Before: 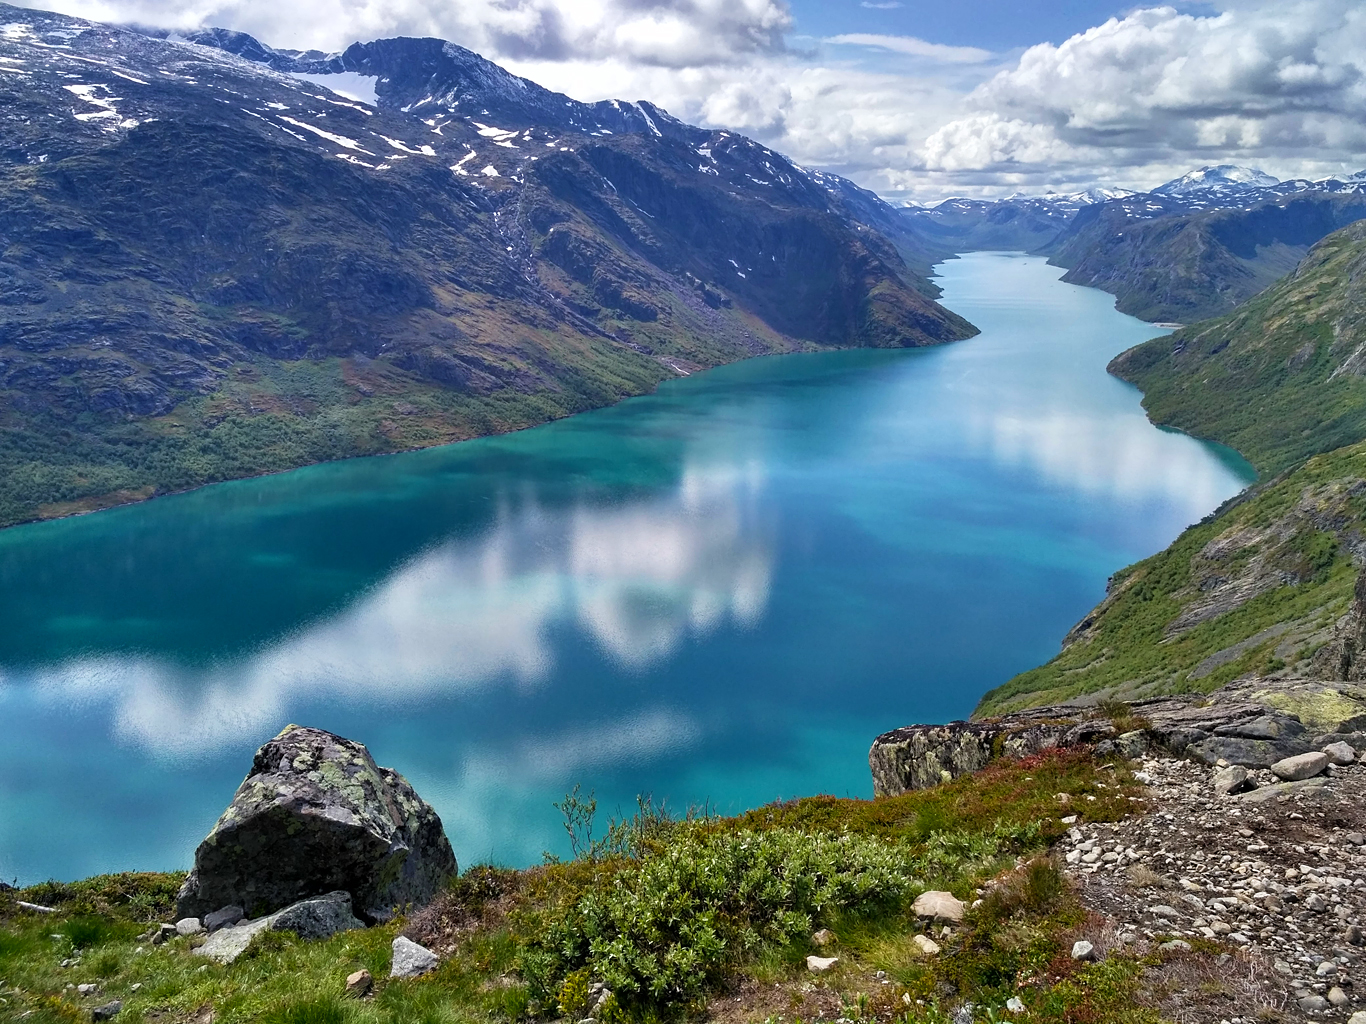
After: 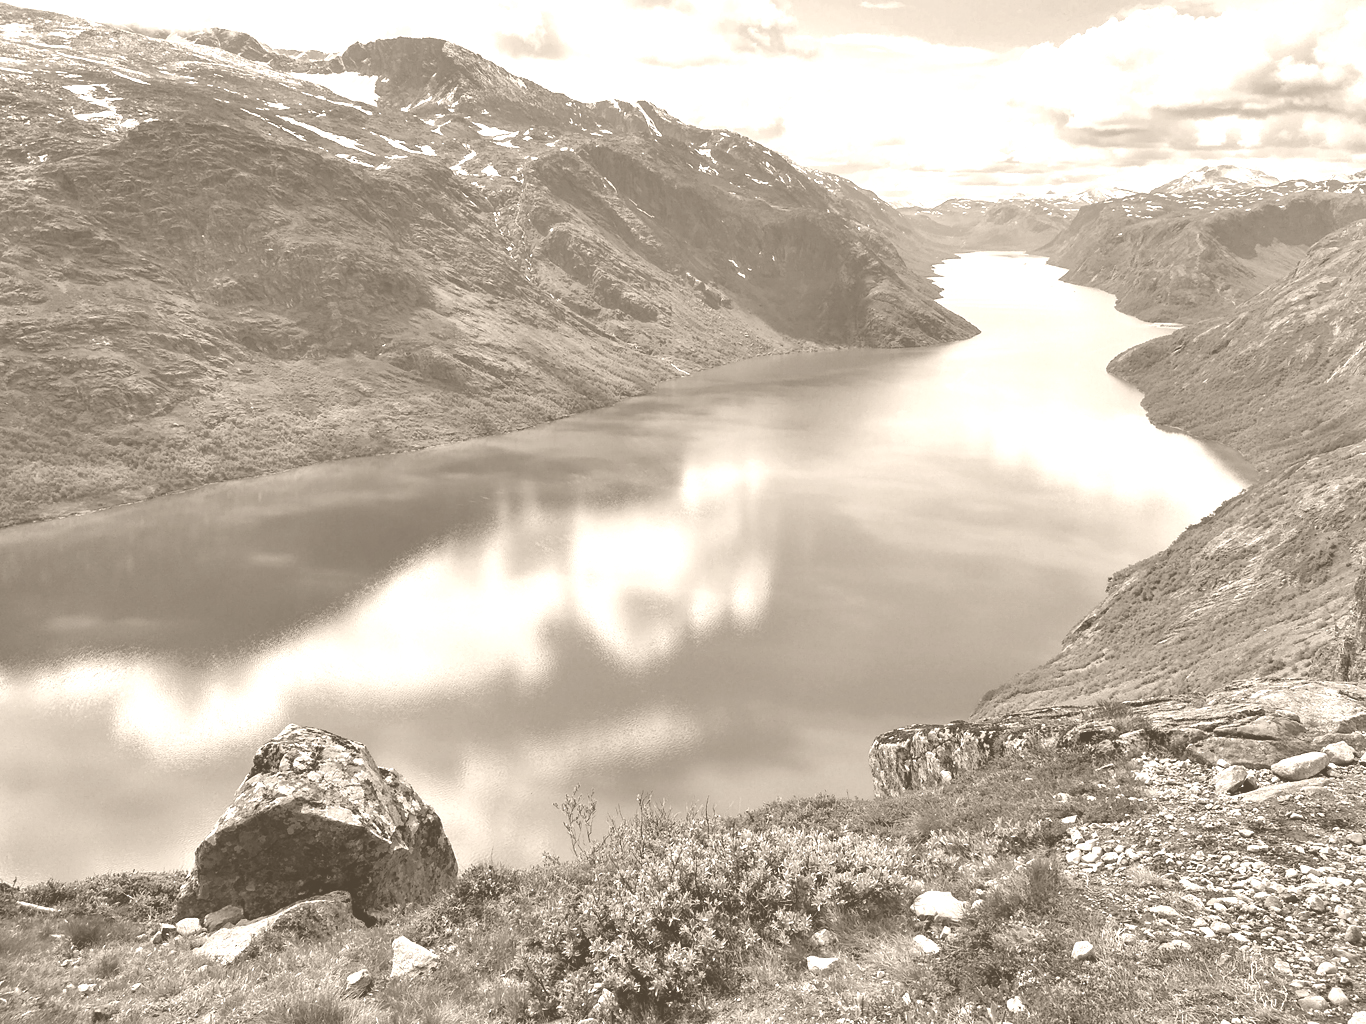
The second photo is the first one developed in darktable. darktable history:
color correction: highlights a* 12.23, highlights b* 5.41
colorize: hue 34.49°, saturation 35.33%, source mix 100%, version 1
